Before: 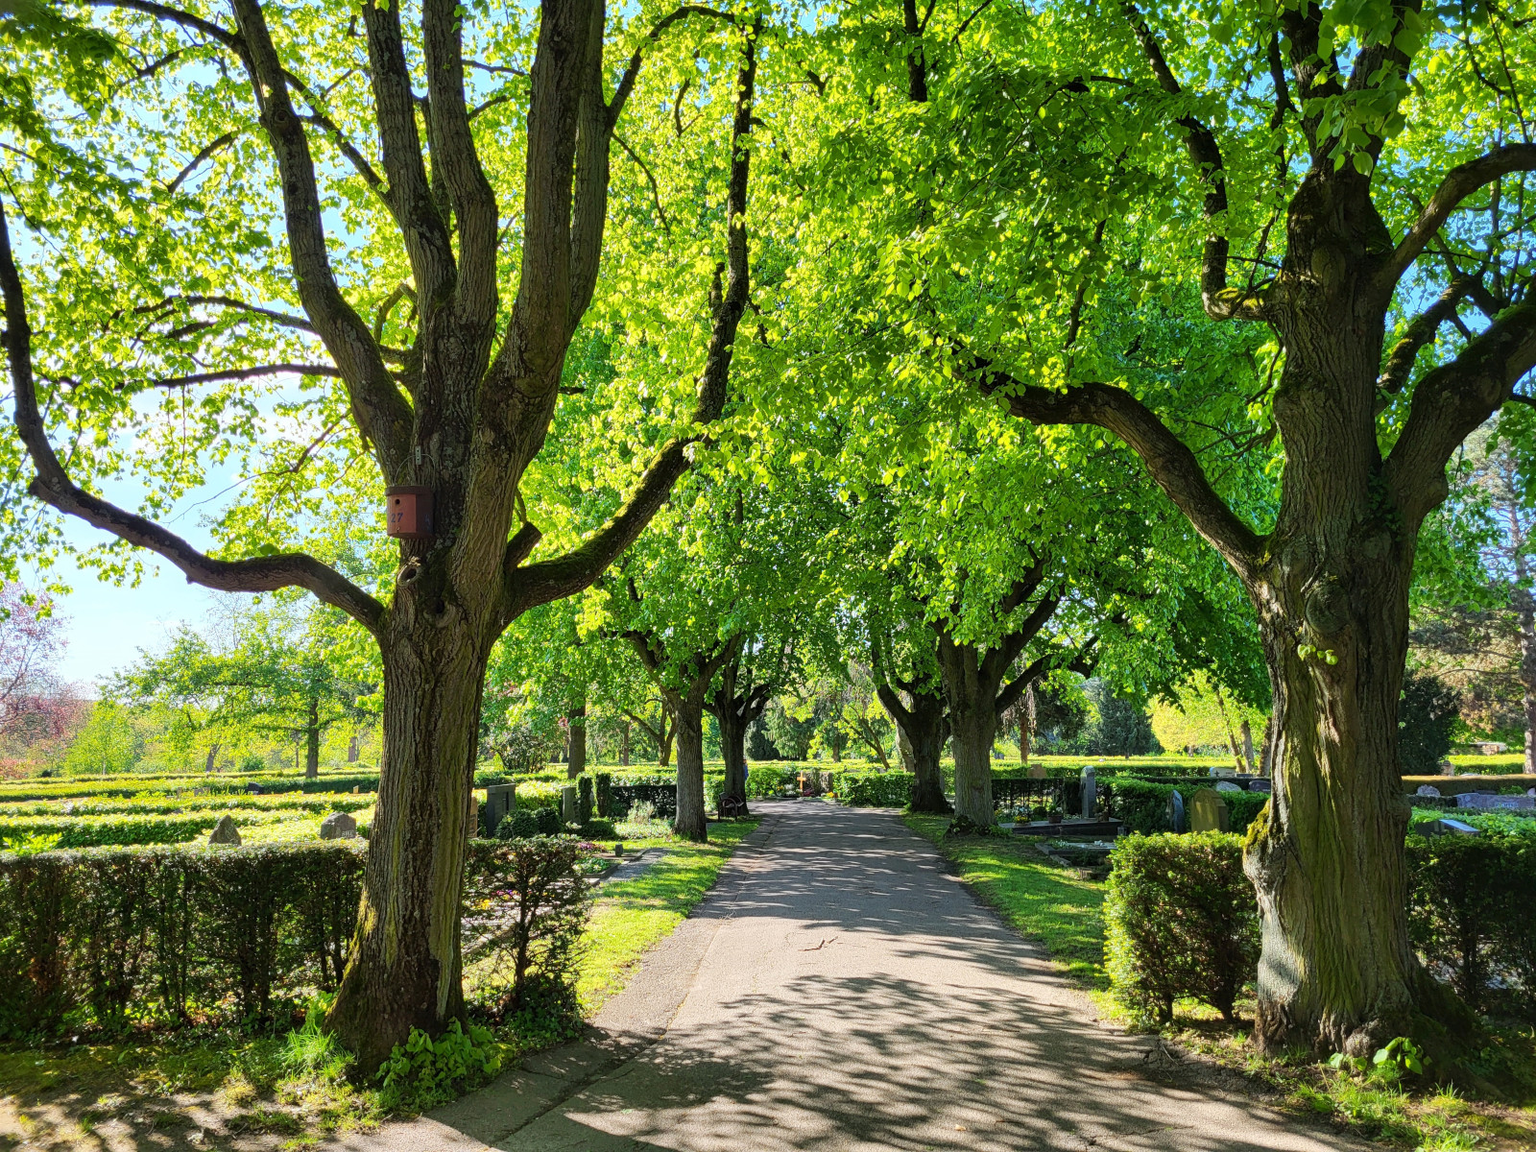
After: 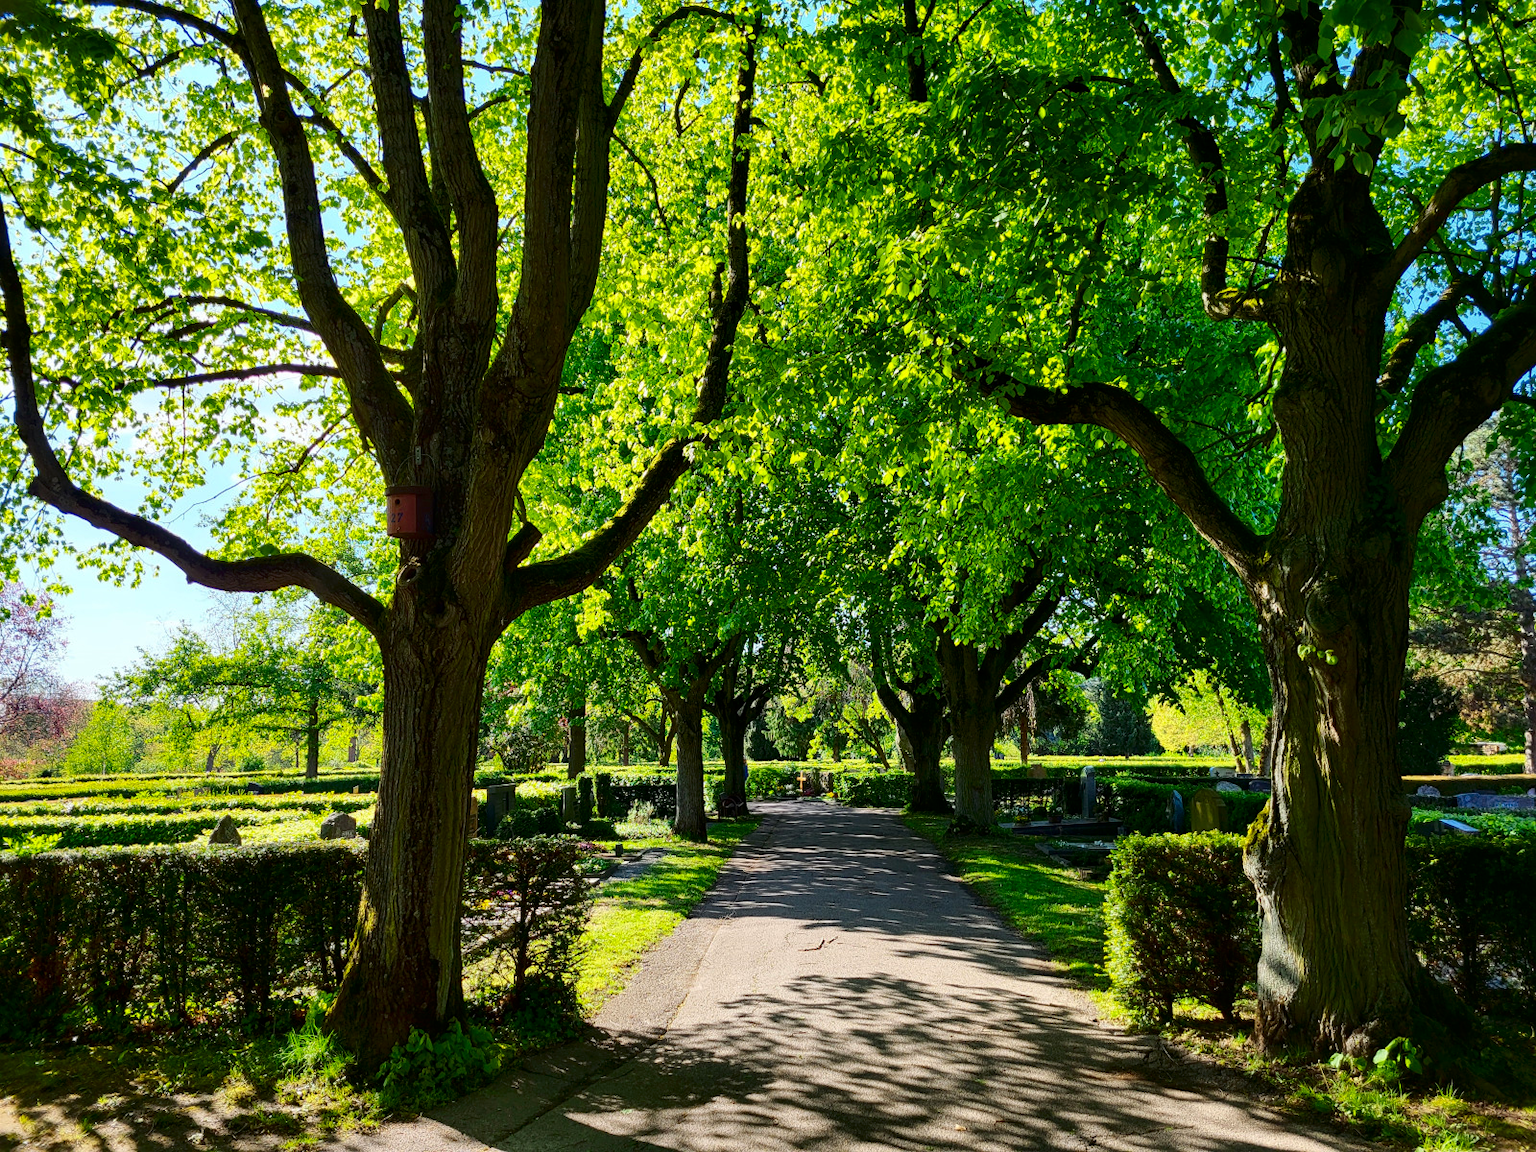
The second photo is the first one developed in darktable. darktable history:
contrast brightness saturation: contrast 0.131, brightness -0.222, saturation 0.135
